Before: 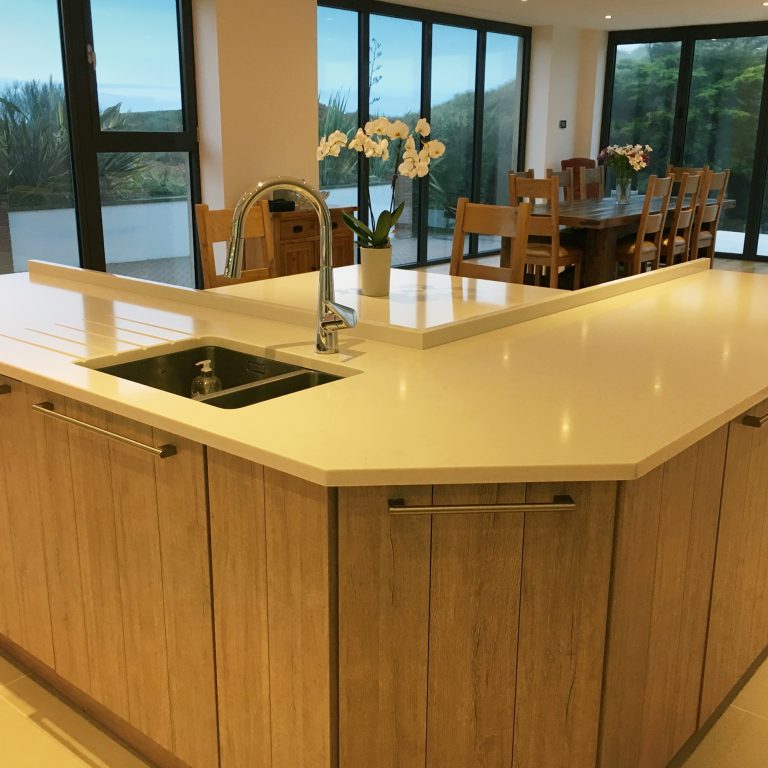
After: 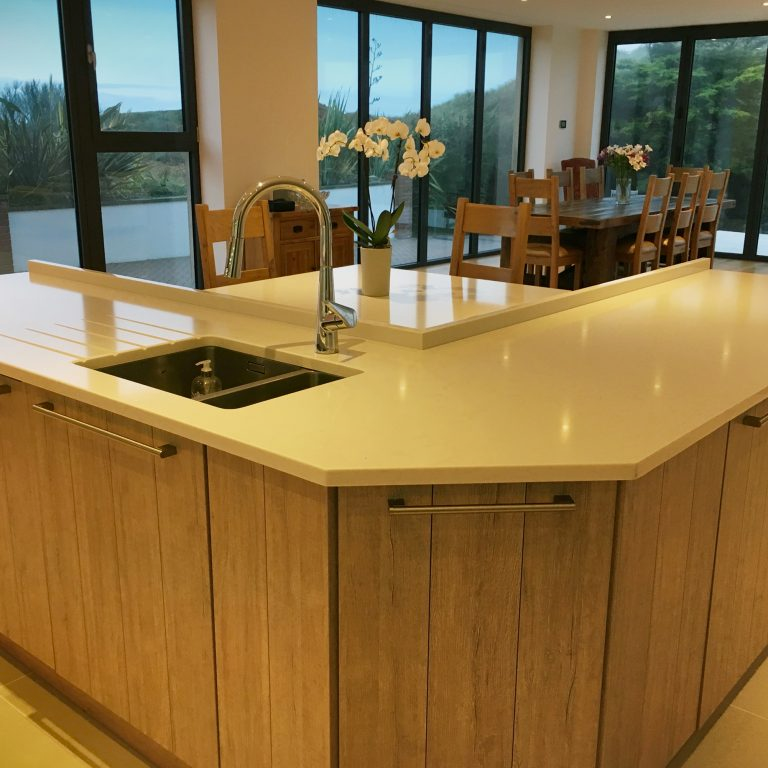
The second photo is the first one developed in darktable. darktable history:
shadows and highlights: radius 123.54, shadows 99.83, white point adjustment -2.89, highlights -98.14, soften with gaussian
